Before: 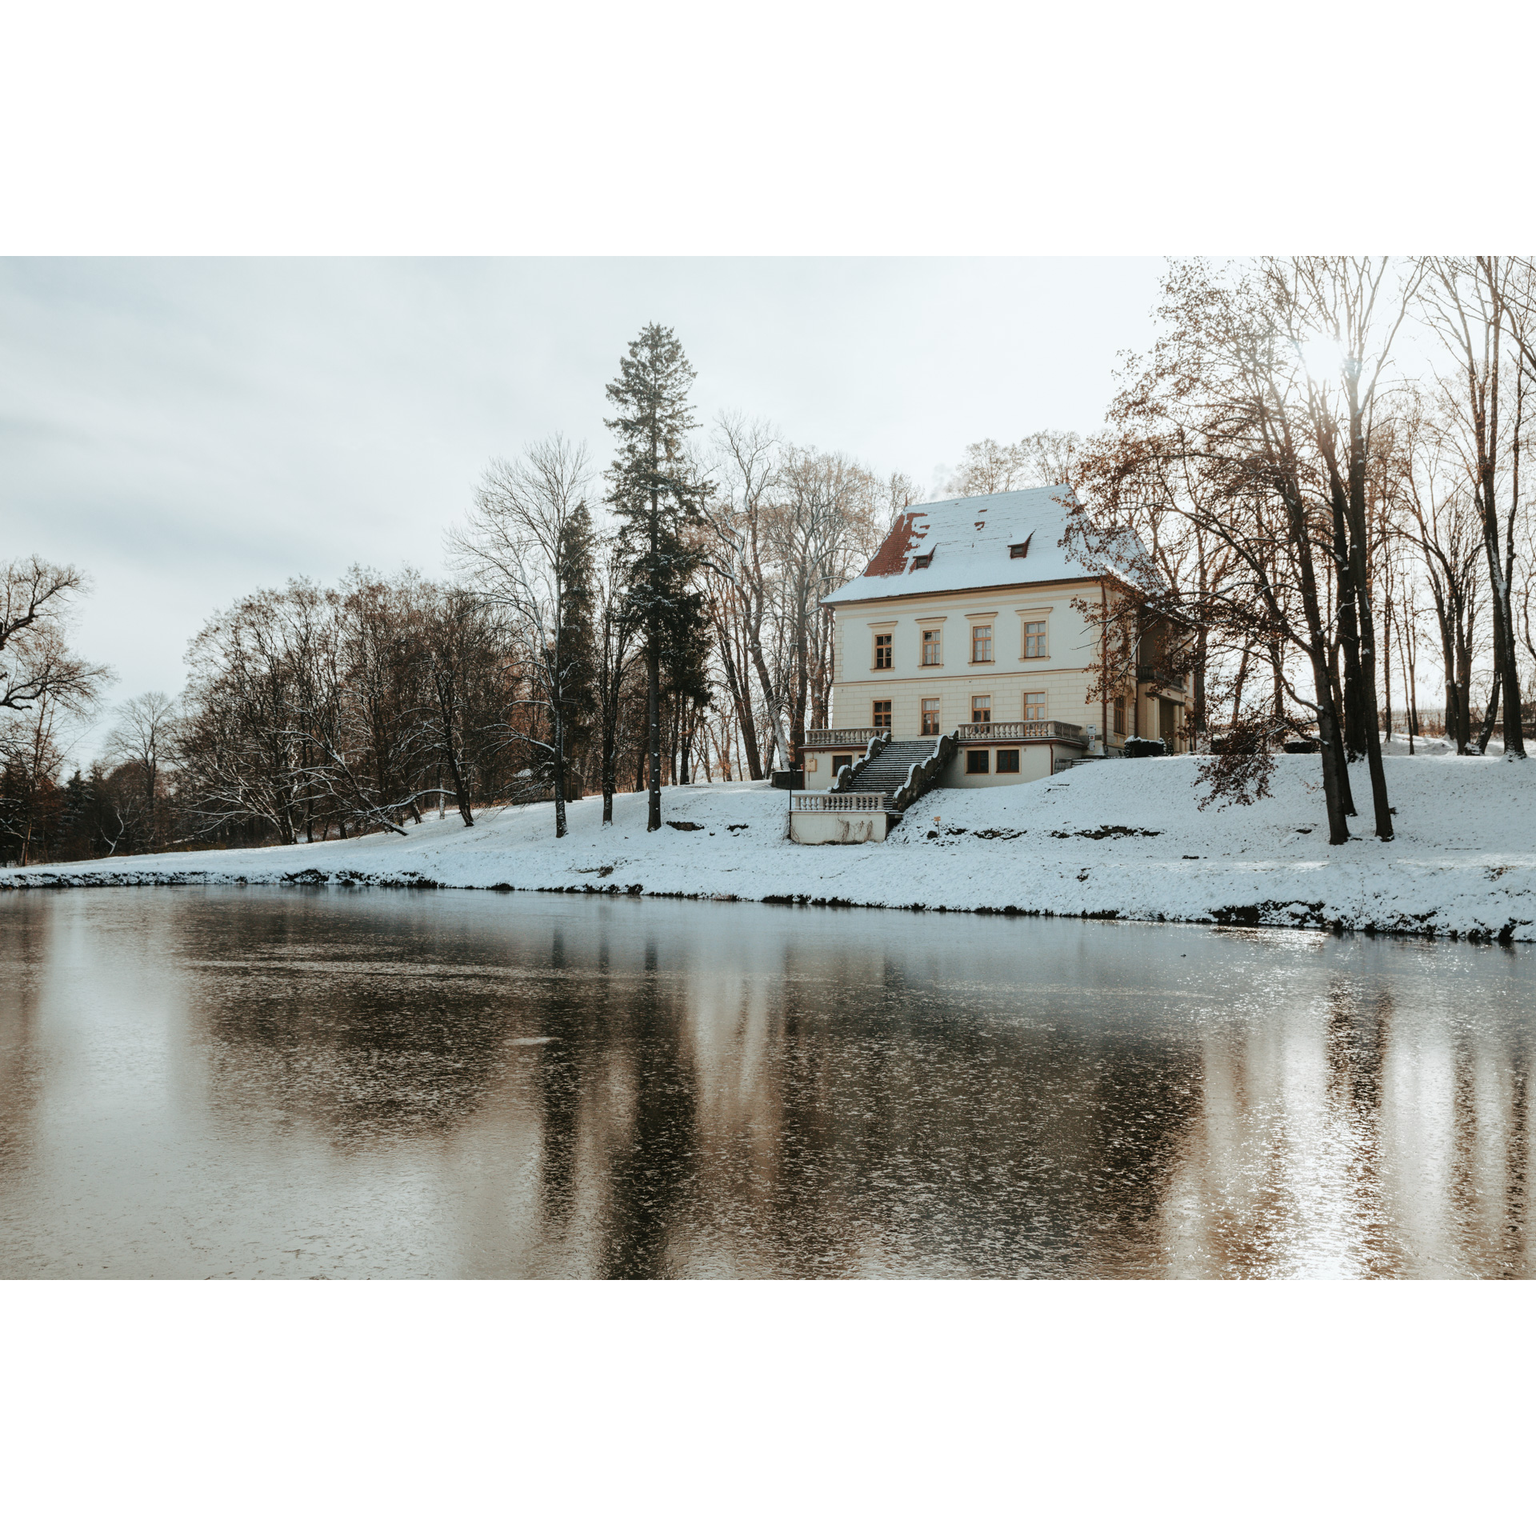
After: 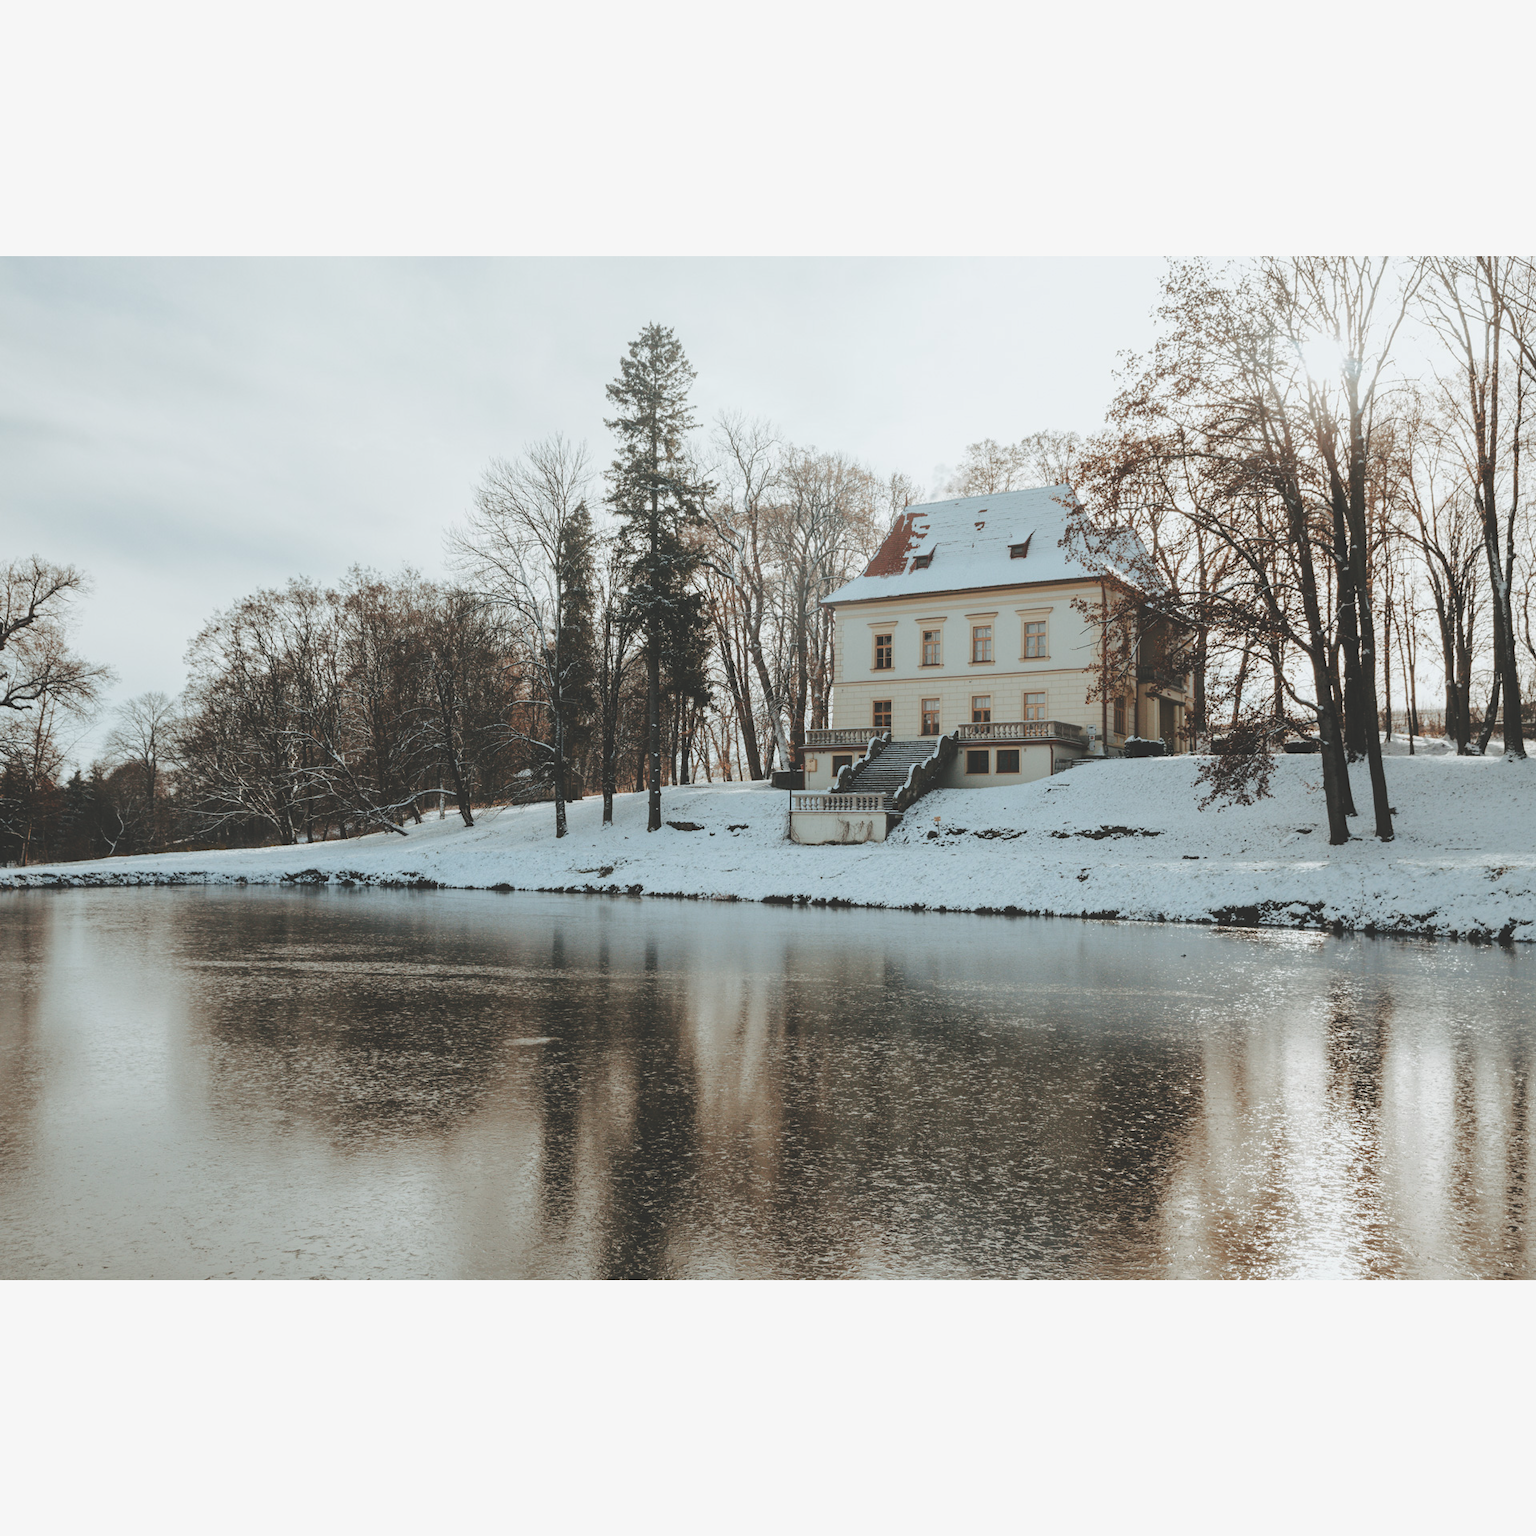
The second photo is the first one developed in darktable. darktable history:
exposure: black level correction -0.025, exposure -0.118 EV, compensate highlight preservation false
